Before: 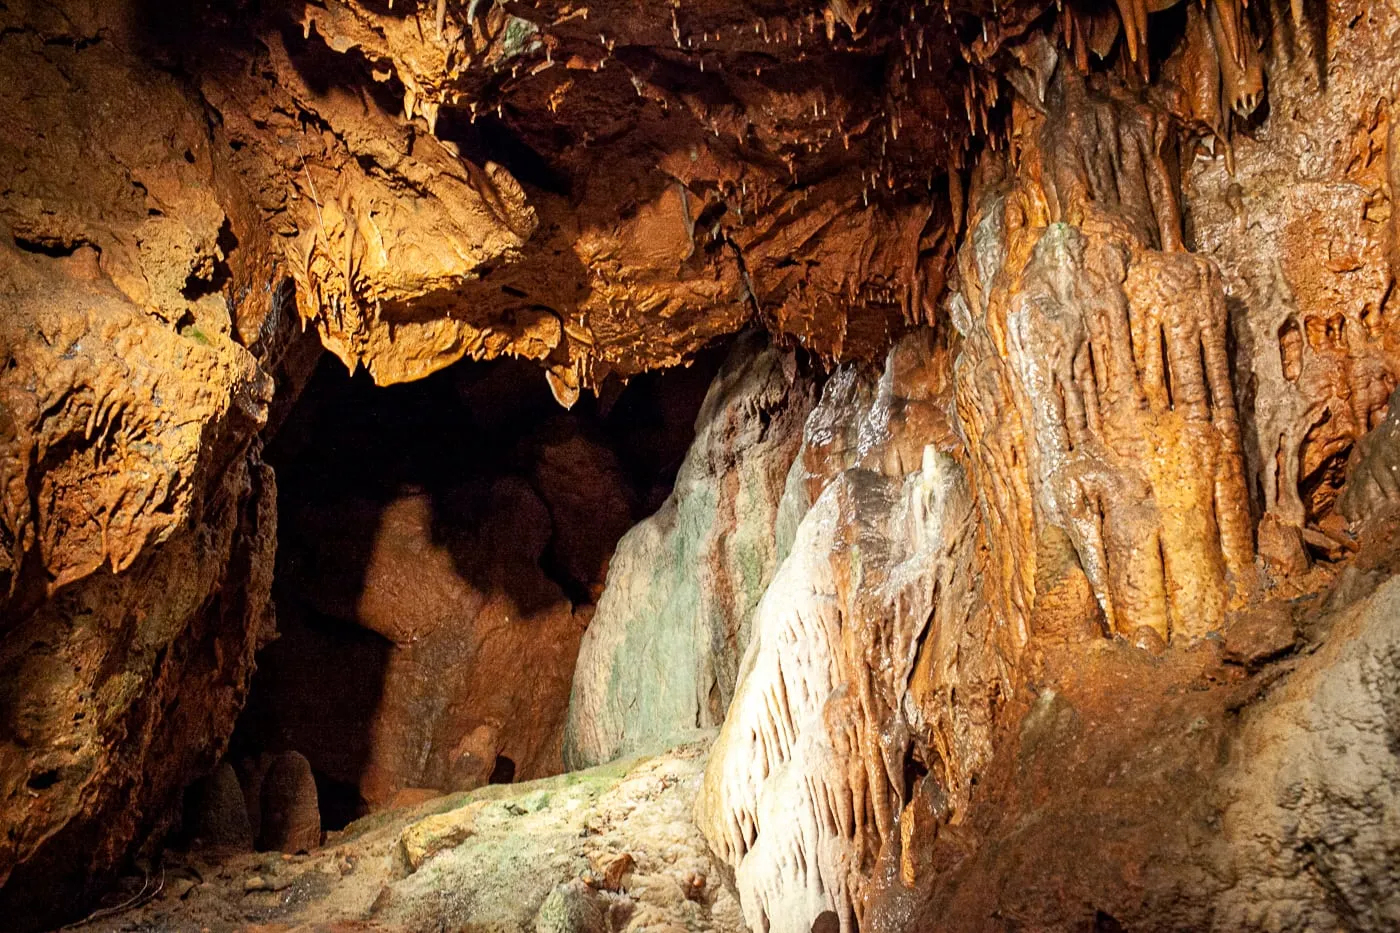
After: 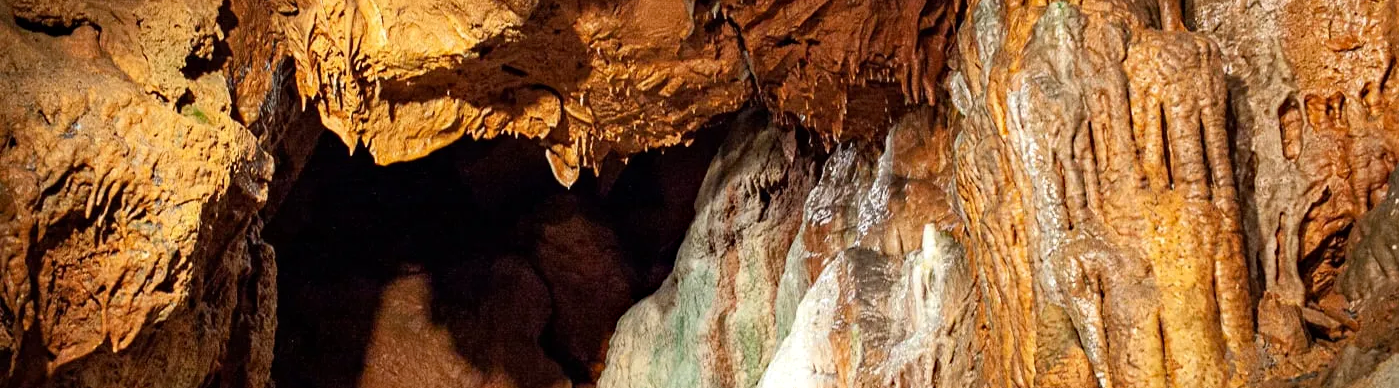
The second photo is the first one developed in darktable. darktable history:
exposure: compensate exposure bias true, compensate highlight preservation false
crop and rotate: top 23.792%, bottom 34.606%
haze removal: compatibility mode true, adaptive false
